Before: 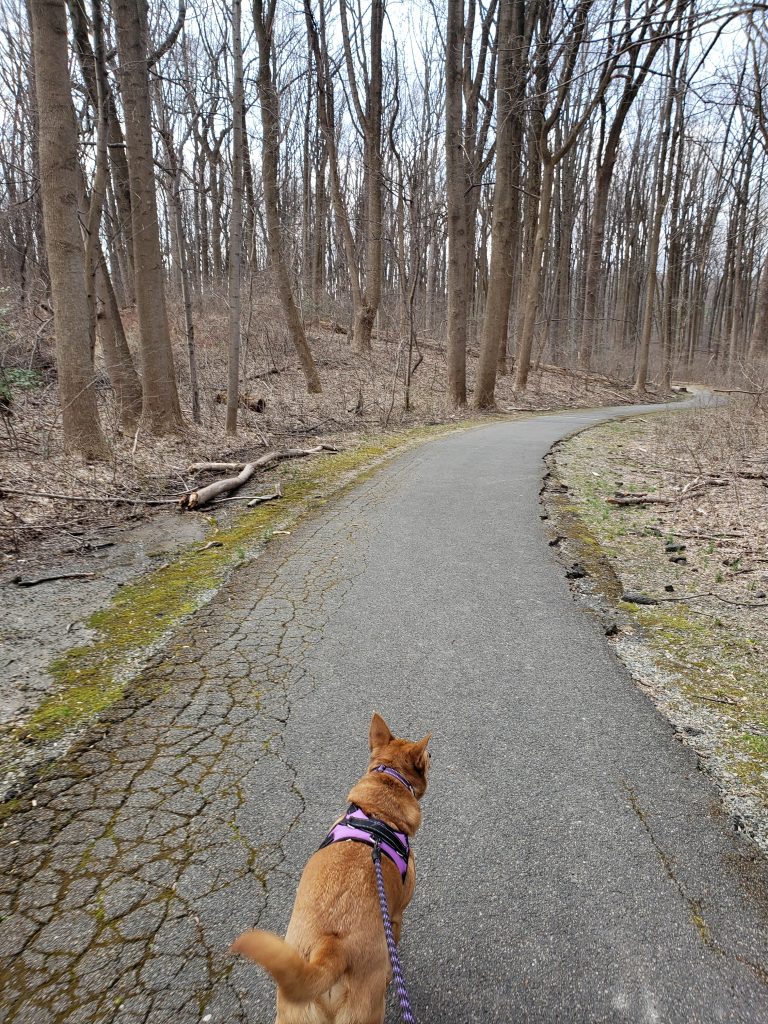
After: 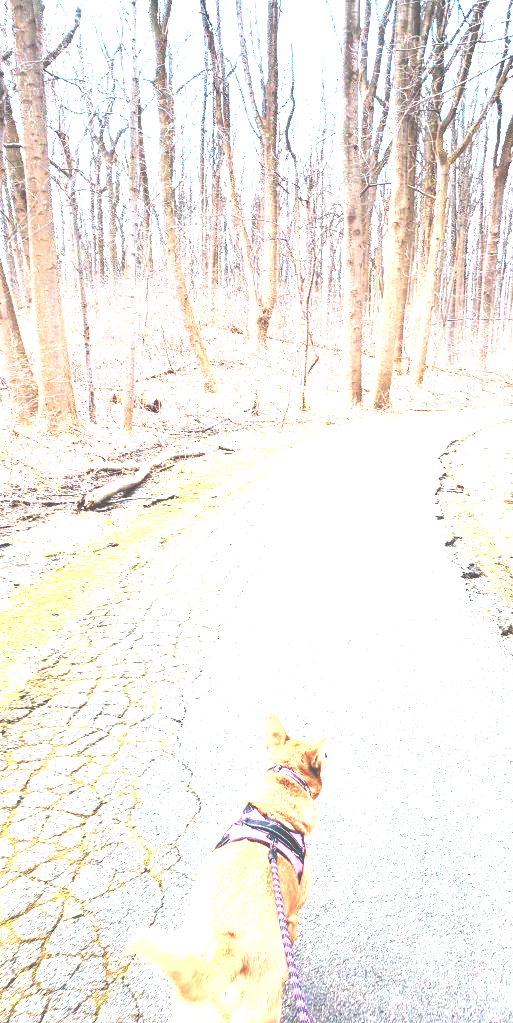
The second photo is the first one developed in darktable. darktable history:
crop and rotate: left 13.588%, right 19.576%
velvia: strength 56.14%
color balance rgb: highlights gain › luminance 16.839%, highlights gain › chroma 2.844%, highlights gain › hue 258.54°, perceptual saturation grading › global saturation 14.903%, perceptual brilliance grading › global brilliance 29.242%
exposure: black level correction -0.023, exposure 1.396 EV, compensate highlight preservation false
color zones: curves: ch0 [(0.018, 0.548) (0.197, 0.654) (0.425, 0.447) (0.605, 0.658) (0.732, 0.579)]; ch1 [(0.105, 0.531) (0.224, 0.531) (0.386, 0.39) (0.618, 0.456) (0.732, 0.456) (0.956, 0.421)]; ch2 [(0.039, 0.583) (0.215, 0.465) (0.399, 0.544) (0.465, 0.548) (0.614, 0.447) (0.724, 0.43) (0.882, 0.623) (0.956, 0.632)]
